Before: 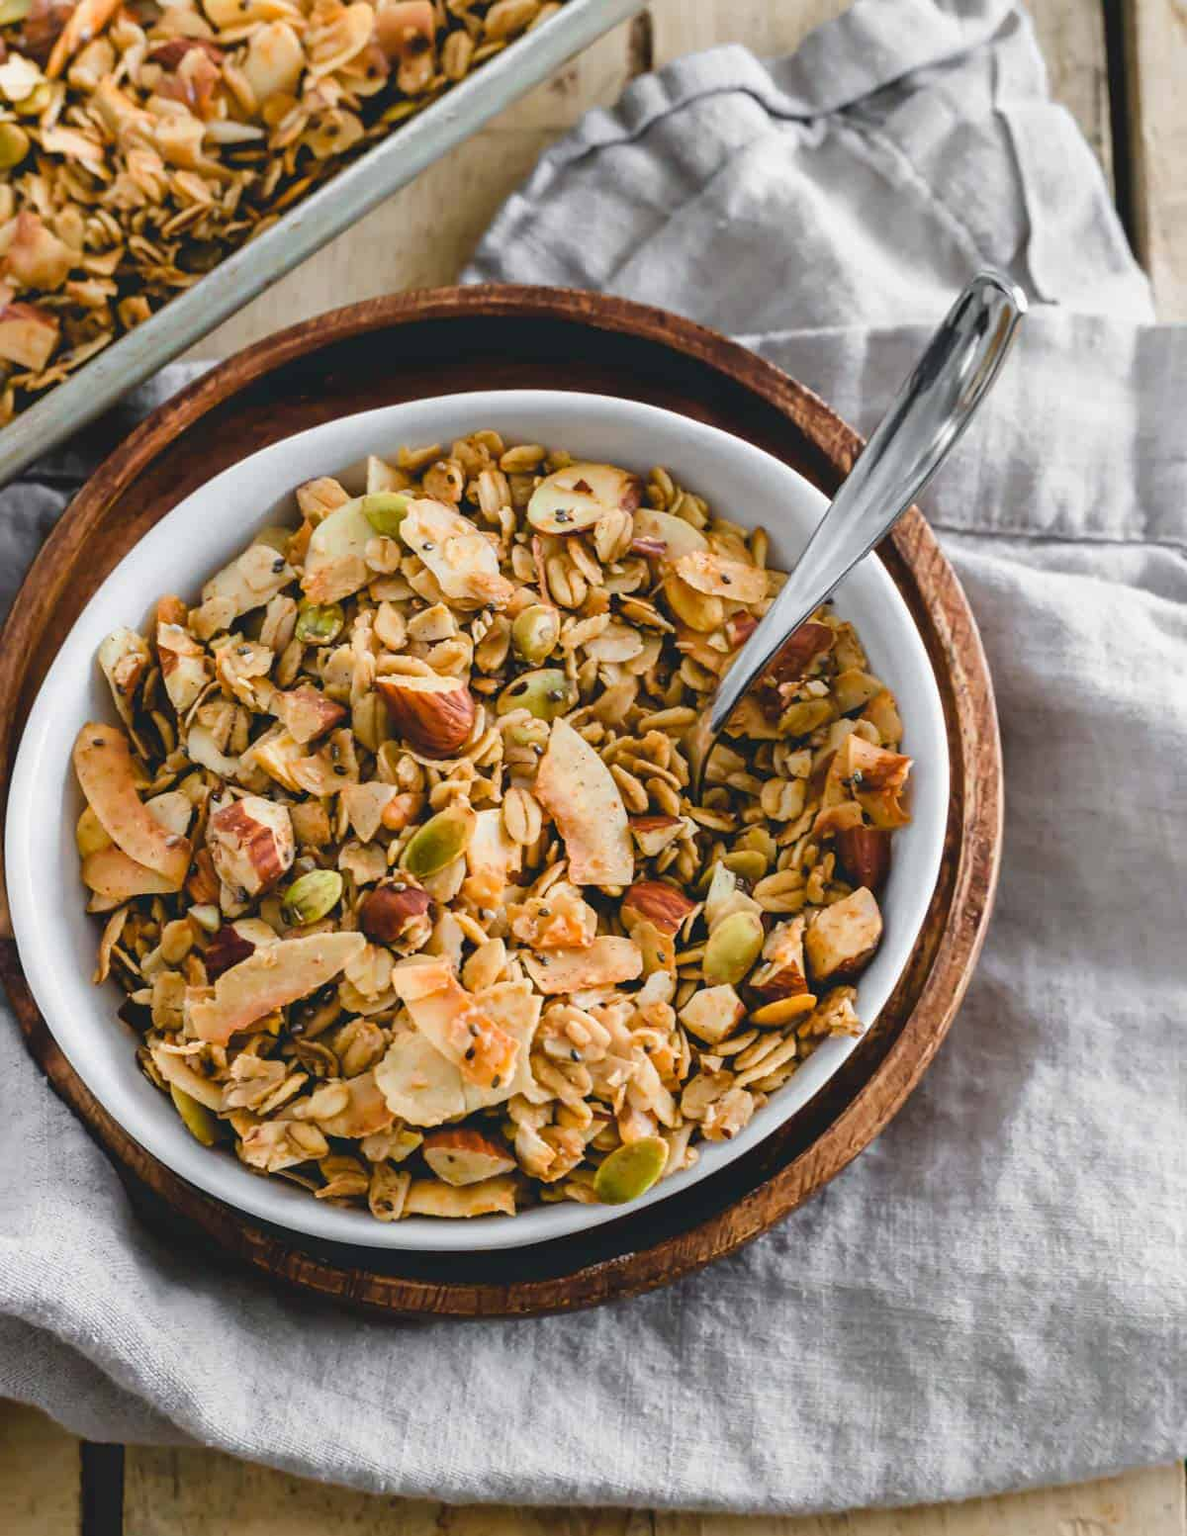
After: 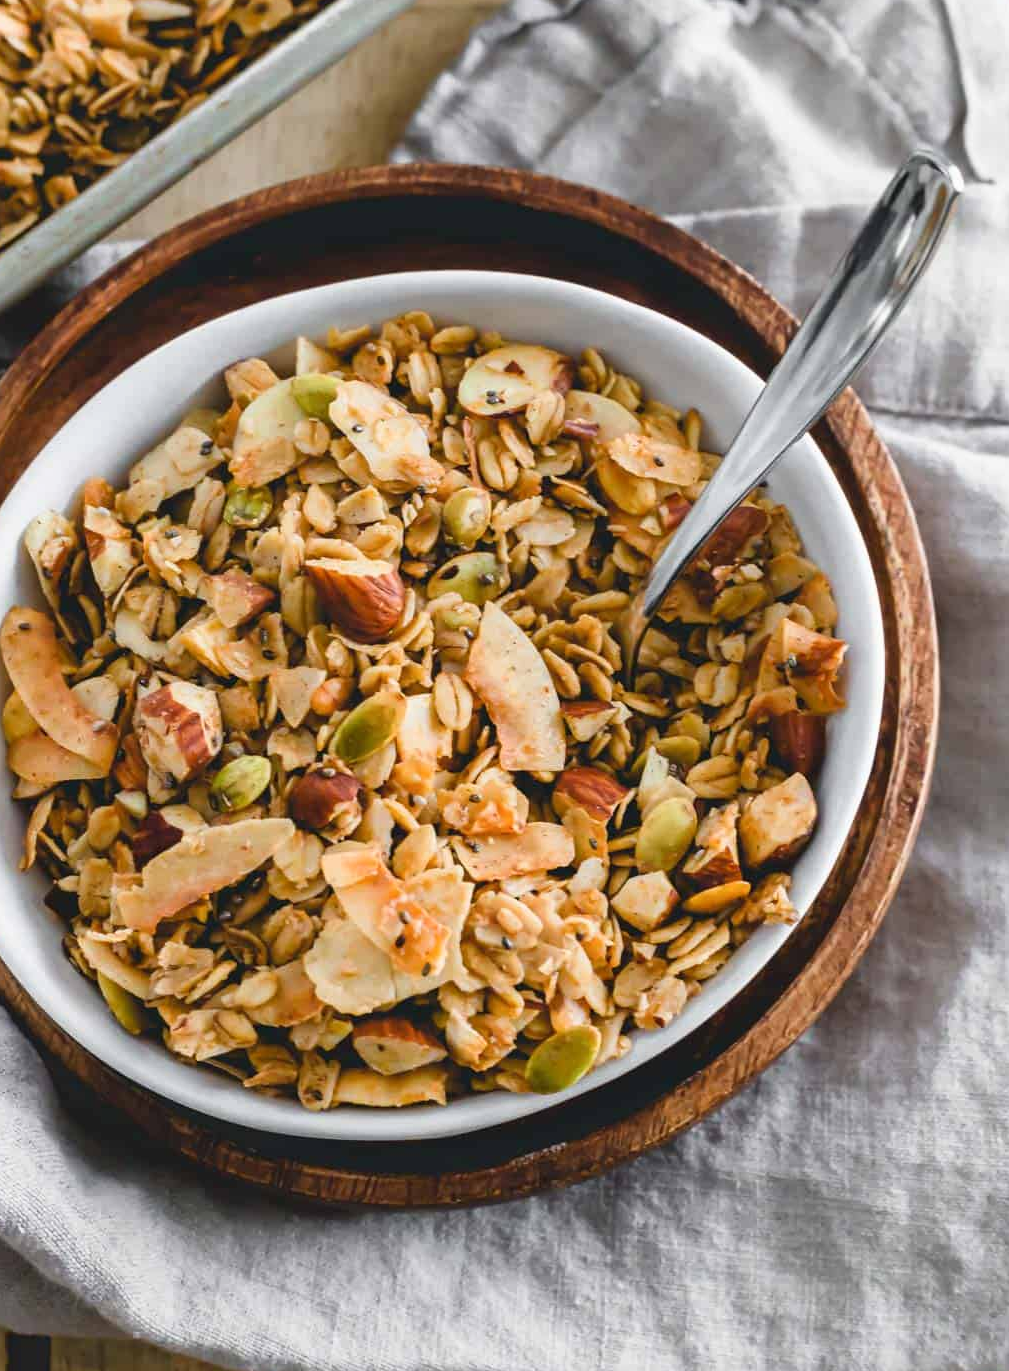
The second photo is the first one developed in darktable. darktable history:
shadows and highlights: shadows -1.76, highlights 40.05, highlights color adjustment 0.291%
crop: left 6.324%, top 8.037%, right 9.539%, bottom 3.669%
